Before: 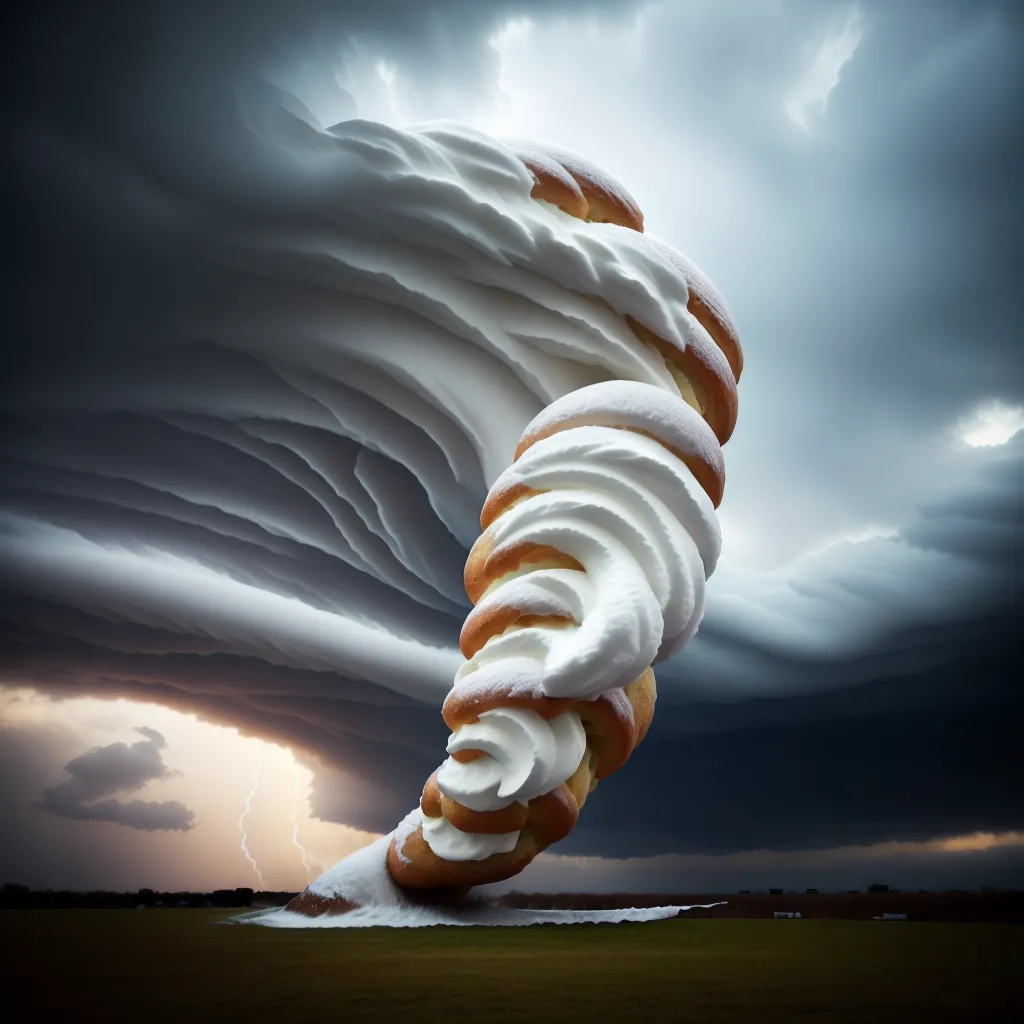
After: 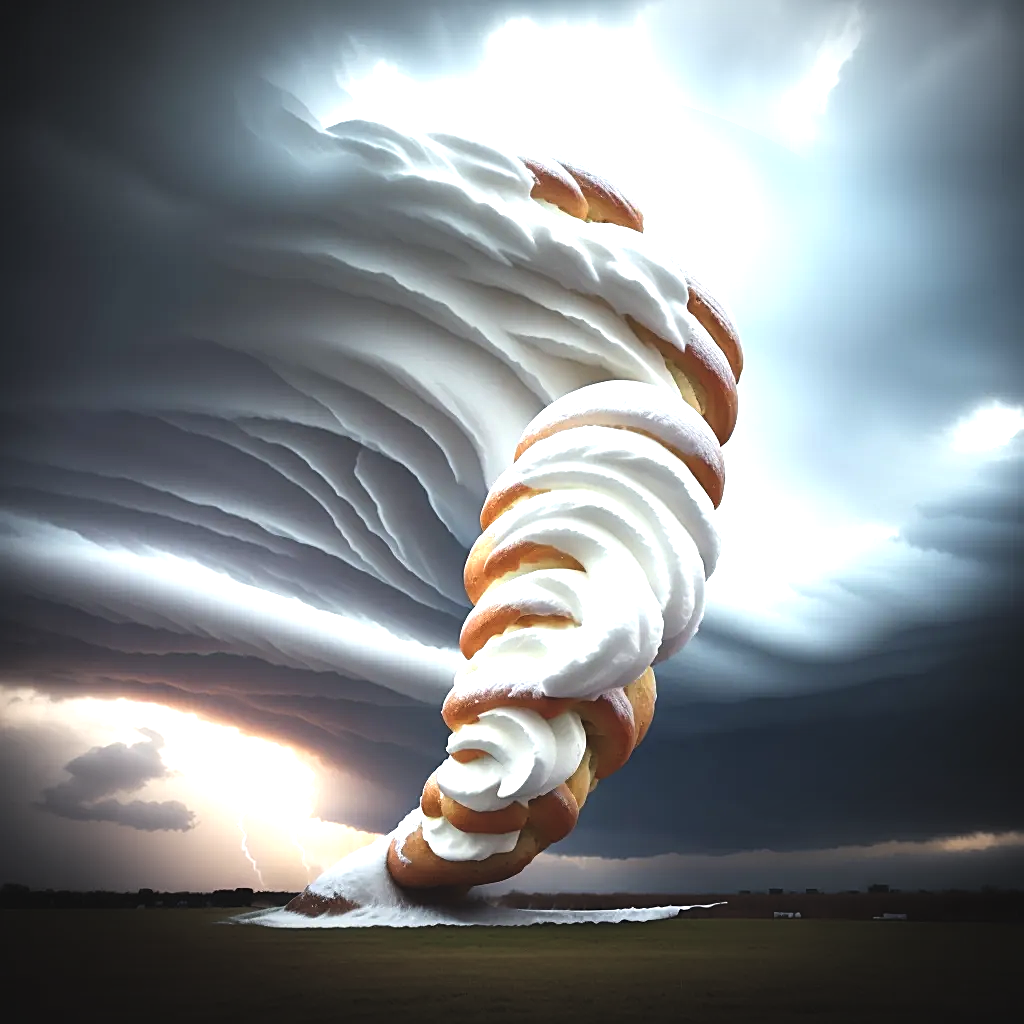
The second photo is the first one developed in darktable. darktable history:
vignetting: fall-off start 89.5%, fall-off radius 43.95%, center (0.037, -0.092), width/height ratio 1.168, unbound false
exposure: black level correction -0.005, exposure 1 EV, compensate highlight preservation false
sharpen: on, module defaults
